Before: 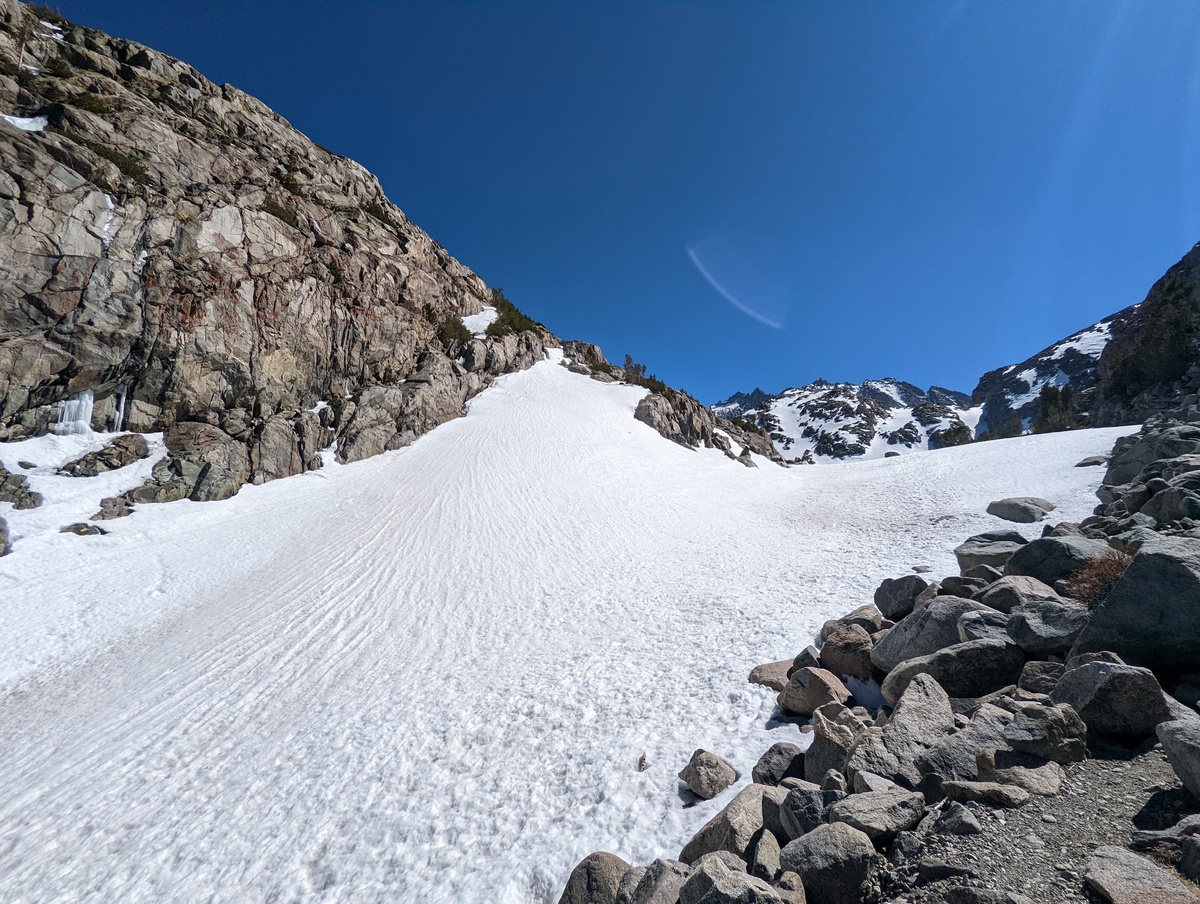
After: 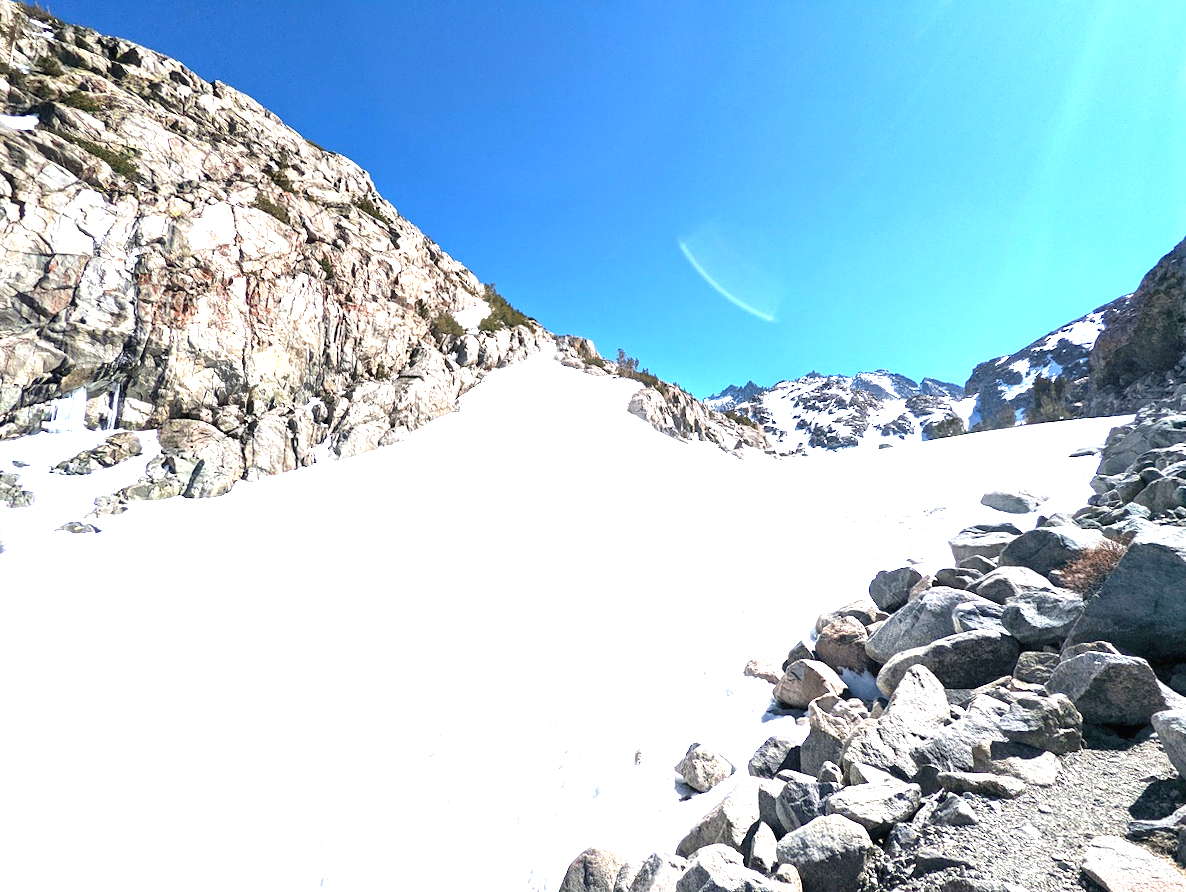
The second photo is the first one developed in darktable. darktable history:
rotate and perspective: rotation -0.45°, automatic cropping original format, crop left 0.008, crop right 0.992, crop top 0.012, crop bottom 0.988
exposure: black level correction 0, exposure 2.138 EV, compensate exposure bias true, compensate highlight preservation false
